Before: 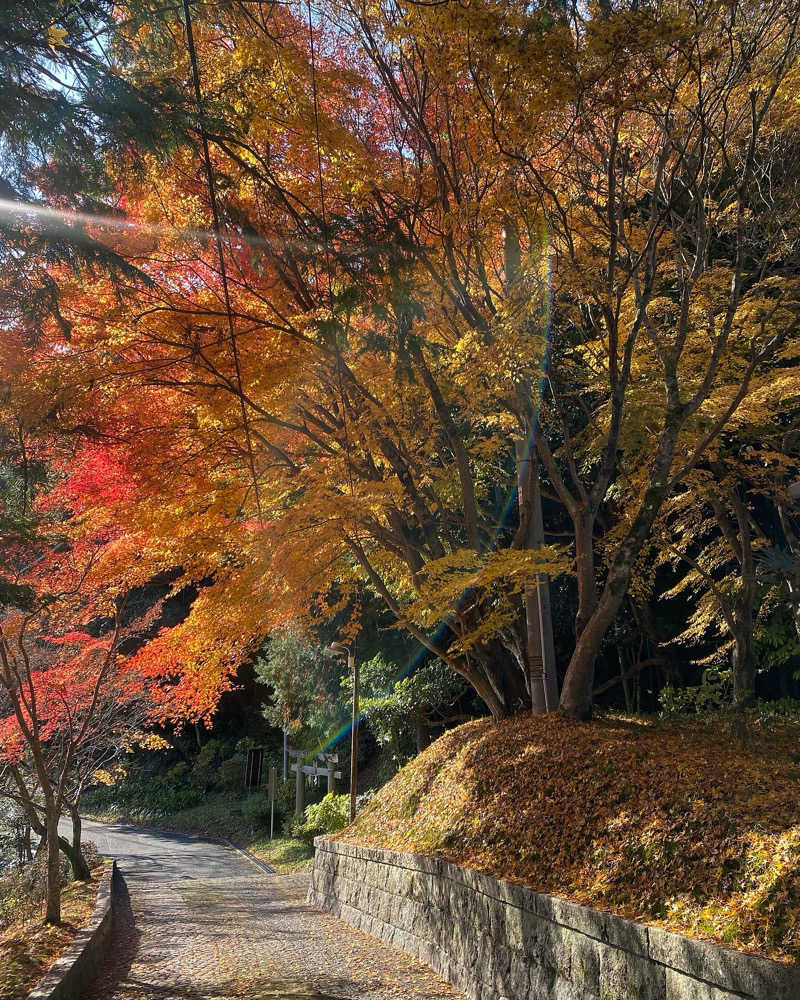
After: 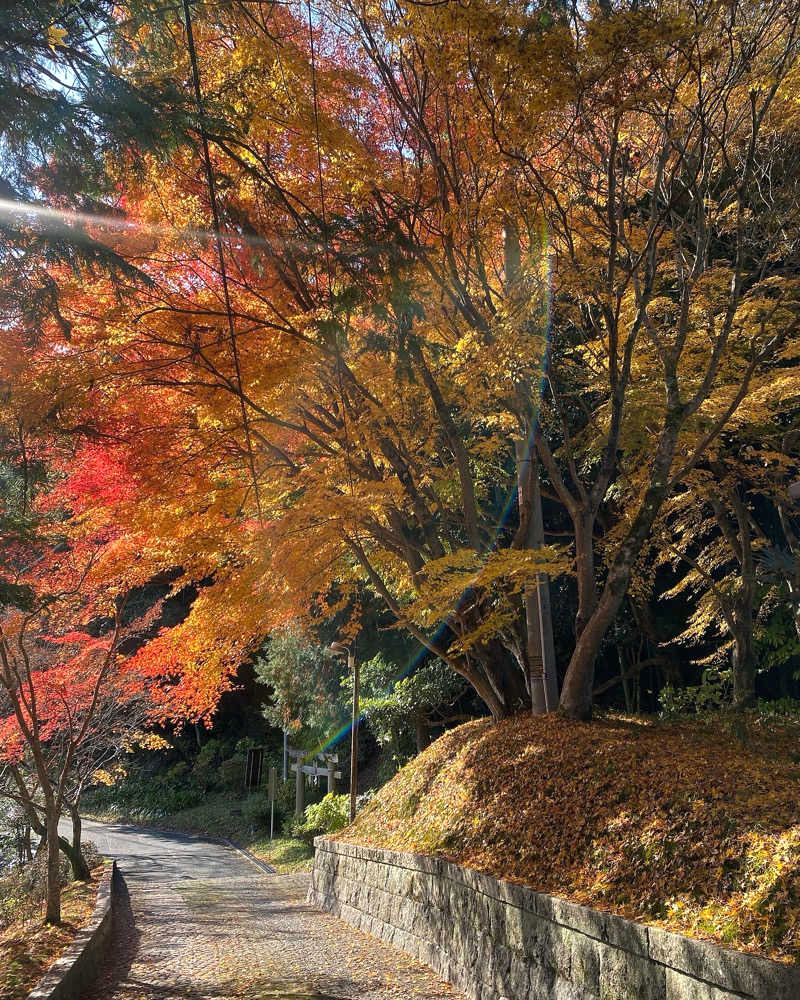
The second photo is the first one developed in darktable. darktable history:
exposure: exposure 0.203 EV, compensate exposure bias true, compensate highlight preservation false
